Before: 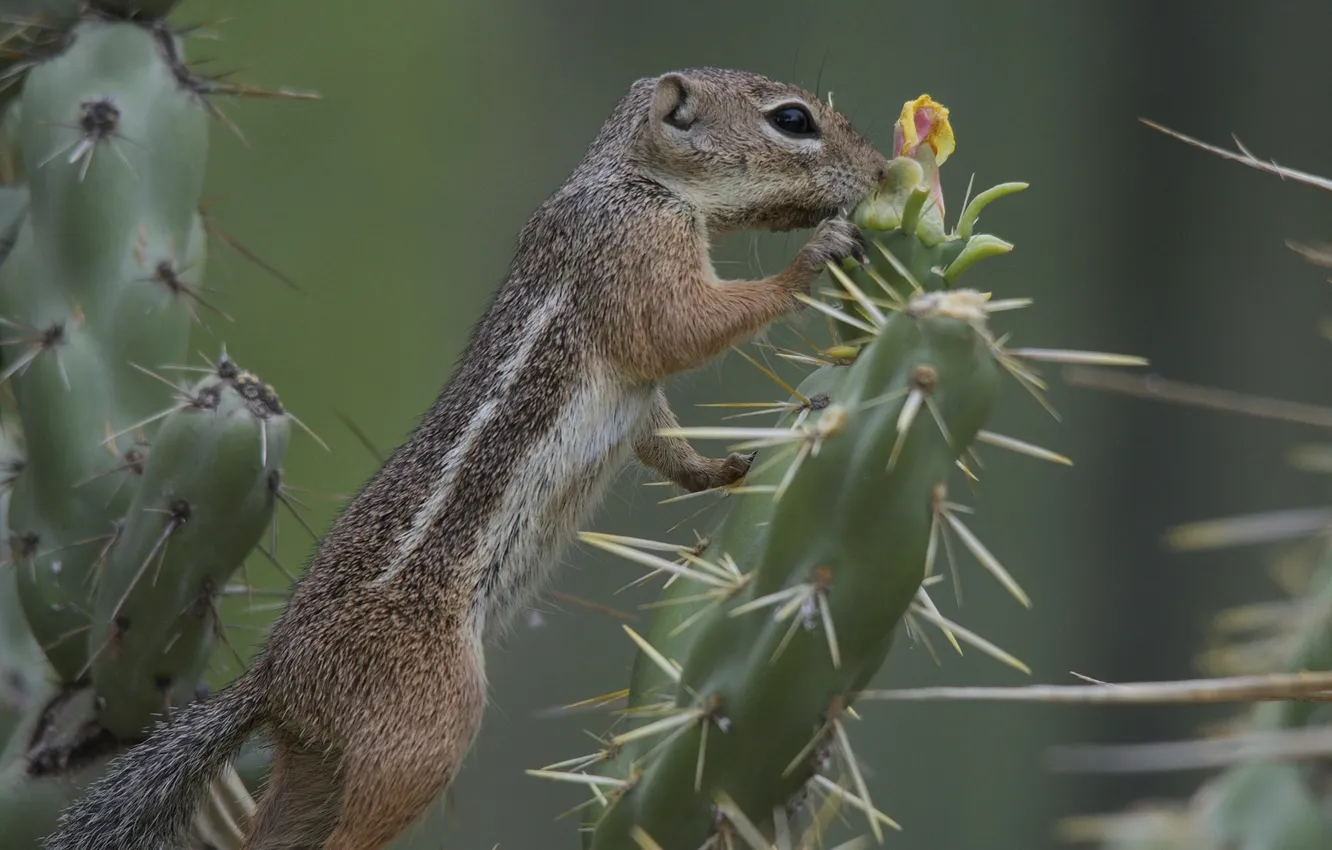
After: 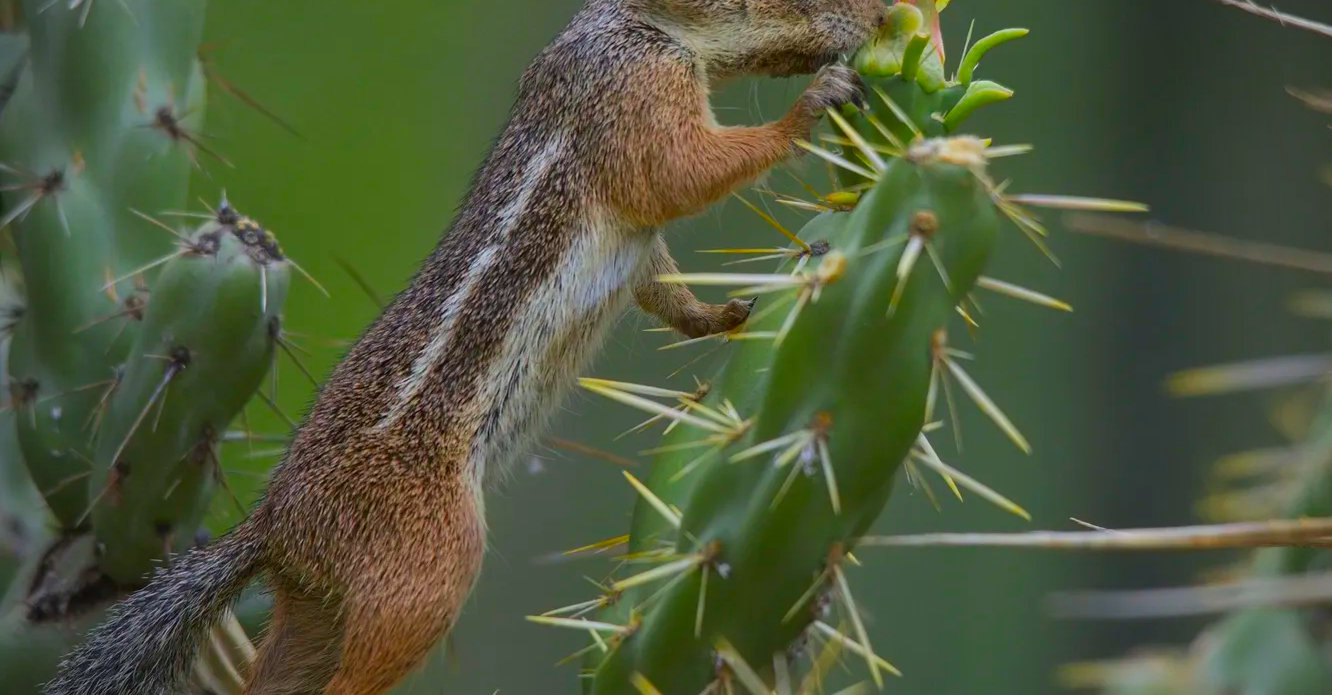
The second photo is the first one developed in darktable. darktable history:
color correction: highlights b* 0.025, saturation 2.09
vignetting: fall-off radius 60.89%
crop and rotate: top 18.143%
